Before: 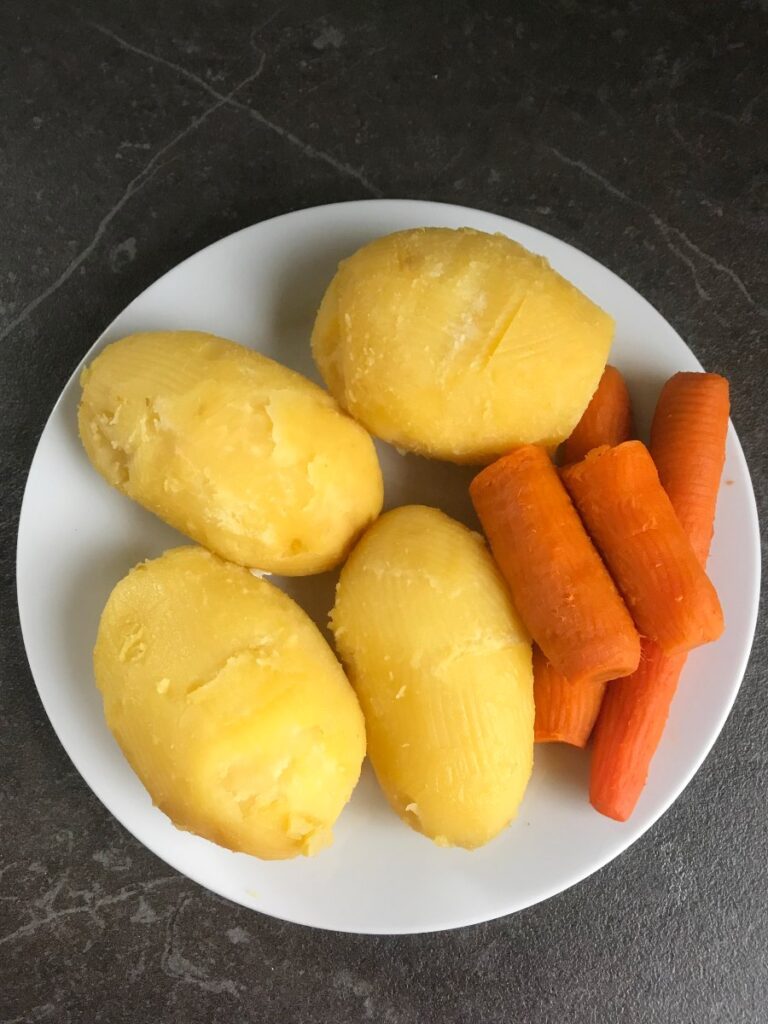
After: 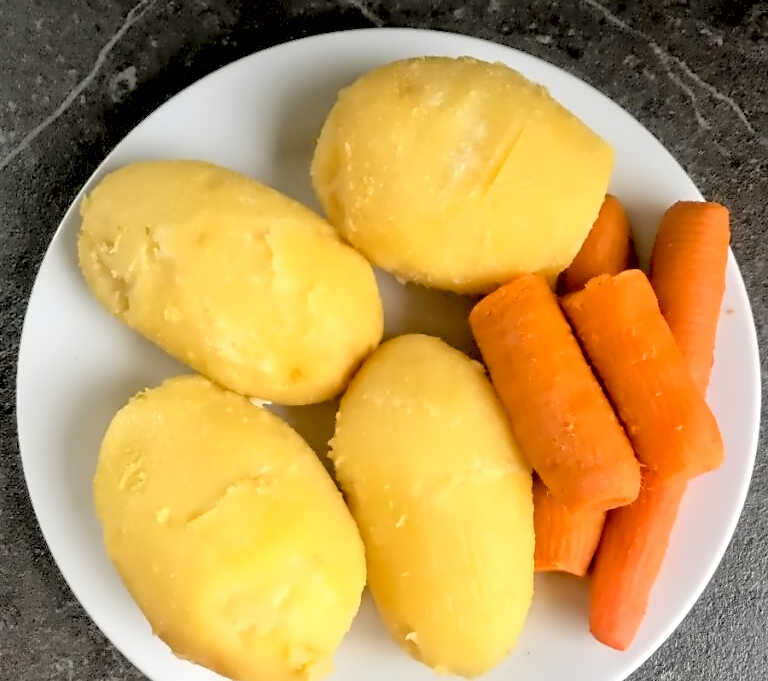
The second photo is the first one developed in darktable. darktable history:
exposure: black level correction 0.016, exposure -0.009 EV, compensate highlight preservation false
contrast brightness saturation: brightness 0.28
crop: top 16.727%, bottom 16.727%
contrast equalizer: octaves 7, y [[0.5, 0.542, 0.583, 0.625, 0.667, 0.708], [0.5 ×6], [0.5 ×6], [0, 0.033, 0.067, 0.1, 0.133, 0.167], [0, 0.05, 0.1, 0.15, 0.2, 0.25]]
